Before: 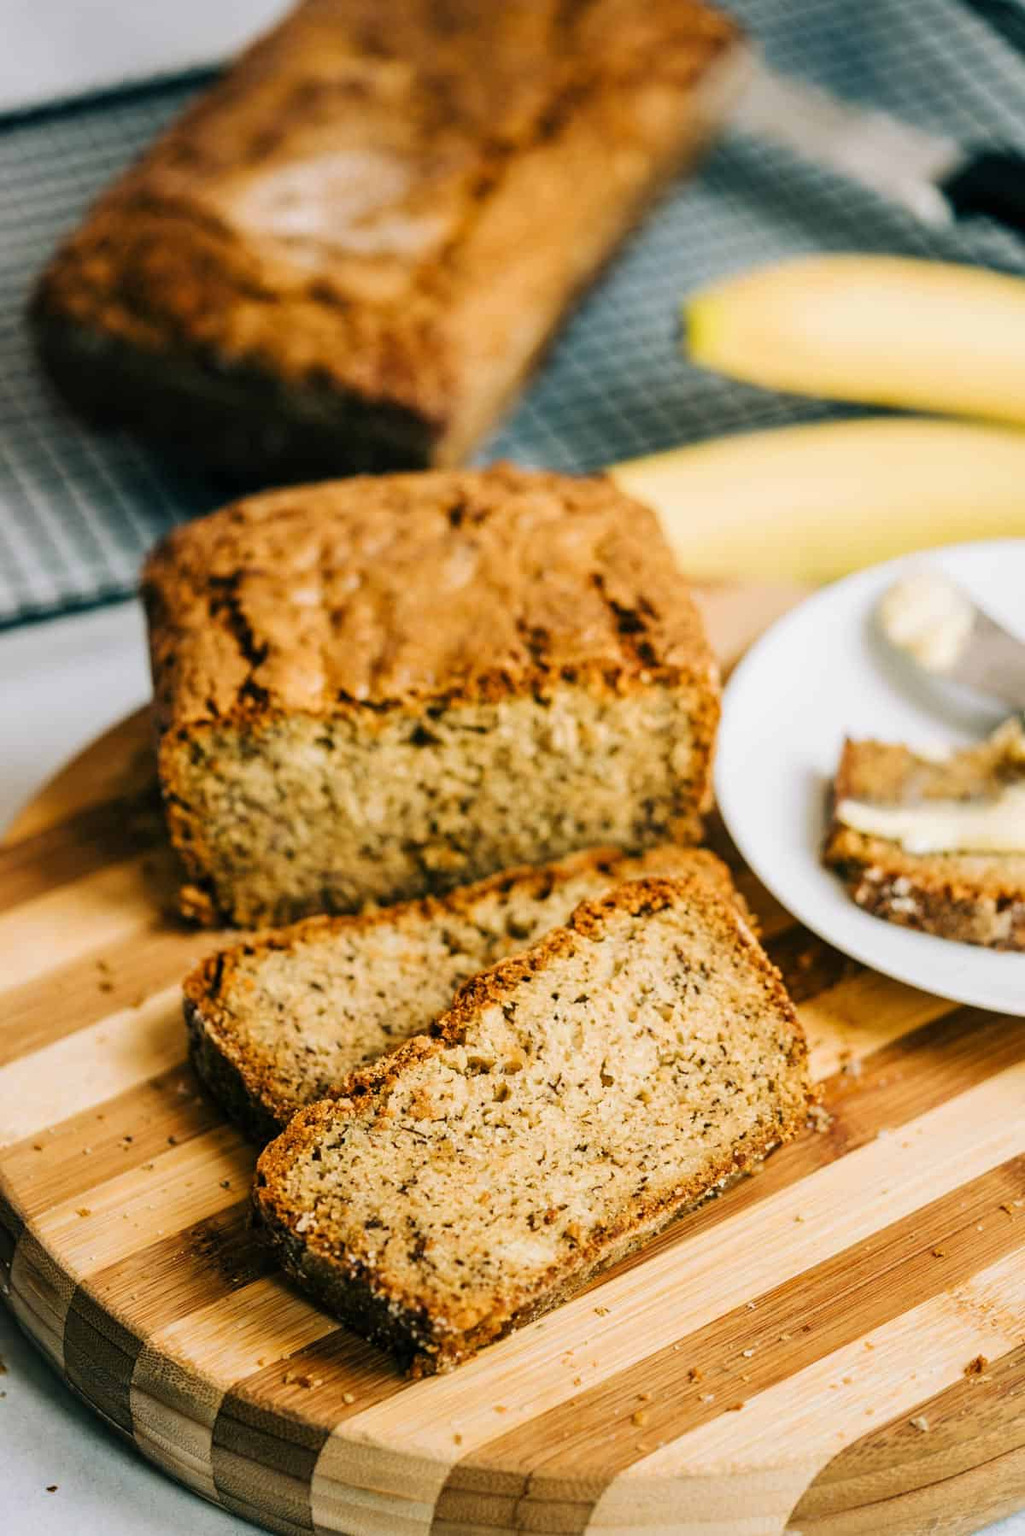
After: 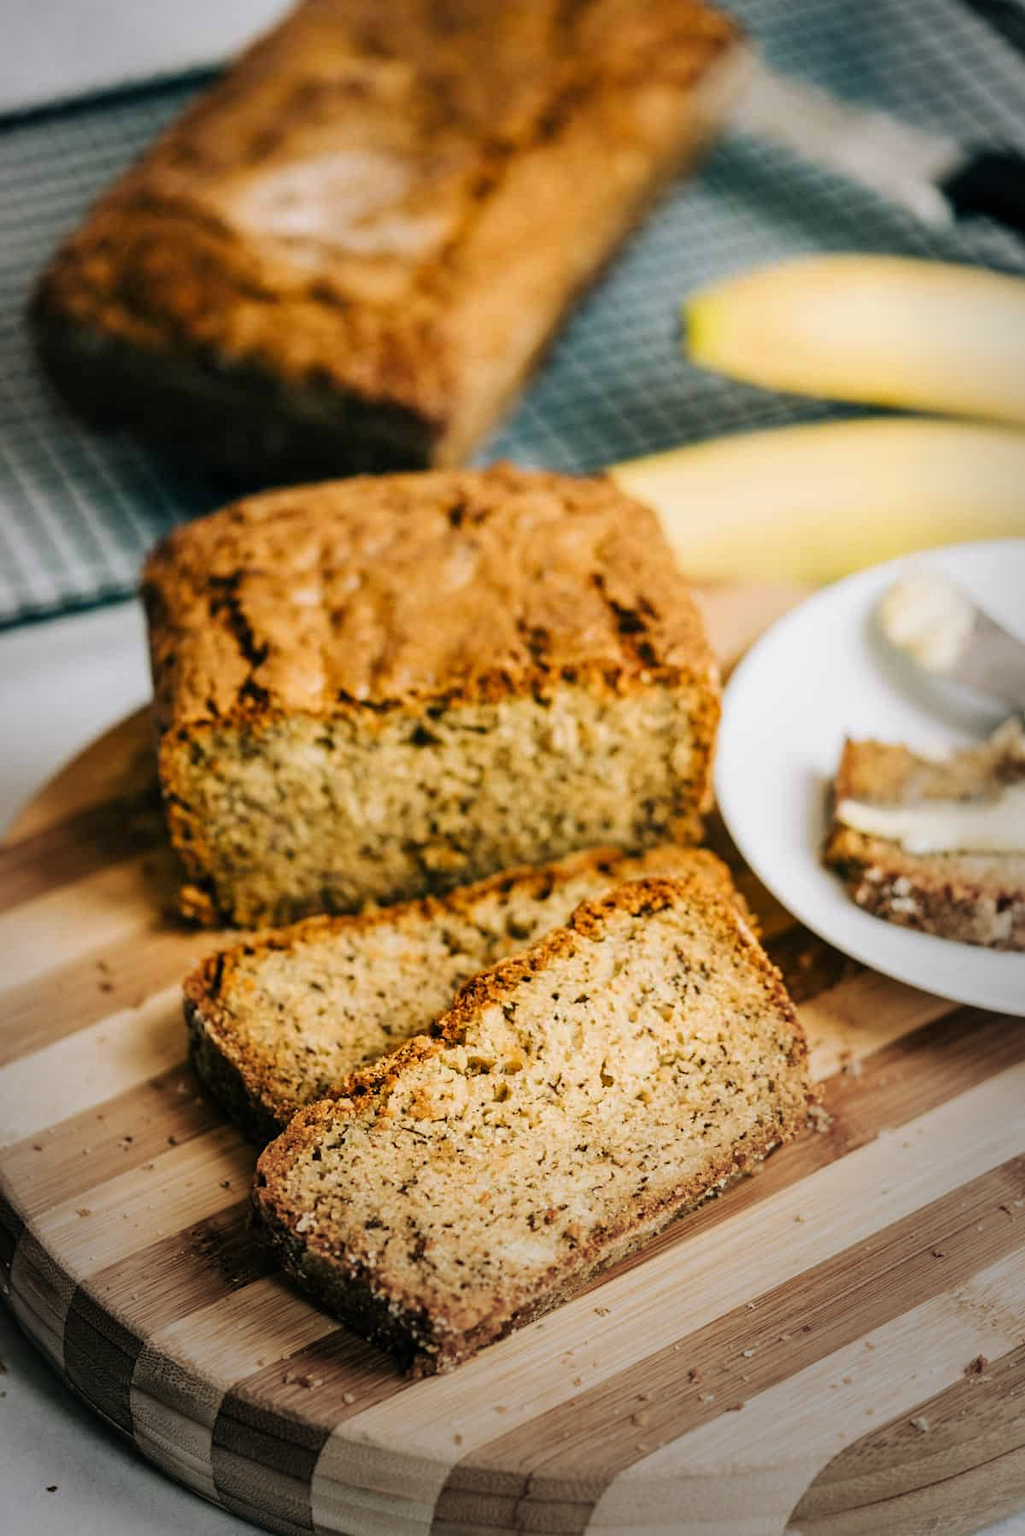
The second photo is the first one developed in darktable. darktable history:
exposure: exposure -0.043 EV, compensate highlight preservation false
vignetting: center (-0.056, -0.354), automatic ratio true
